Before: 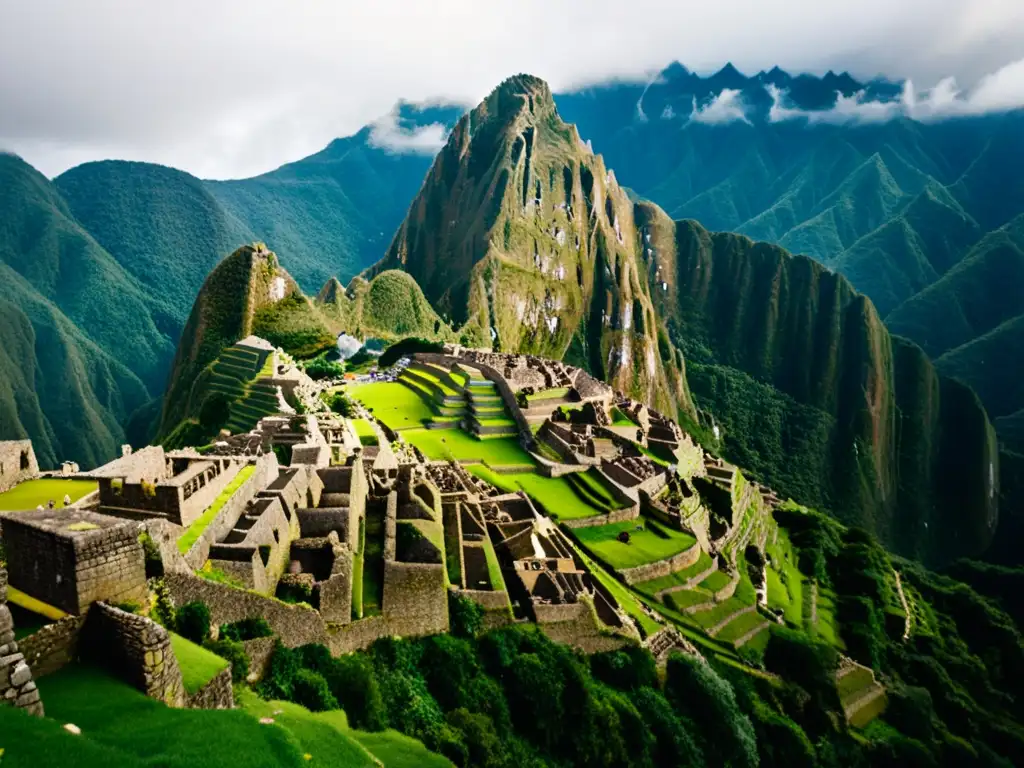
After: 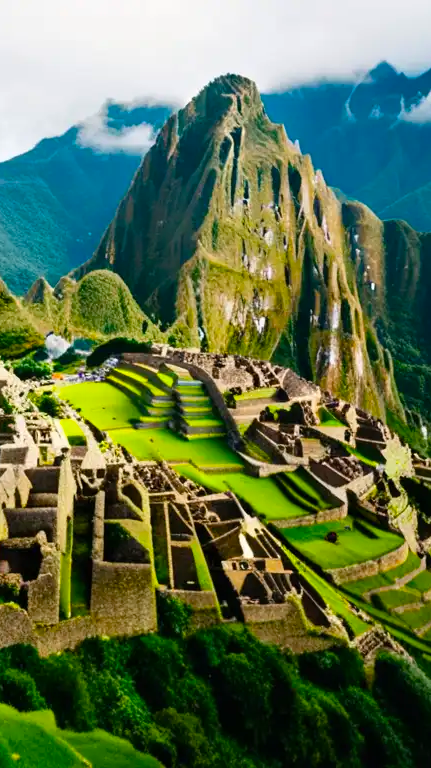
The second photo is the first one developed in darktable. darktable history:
color balance: output saturation 120%
crop: left 28.583%, right 29.231%
